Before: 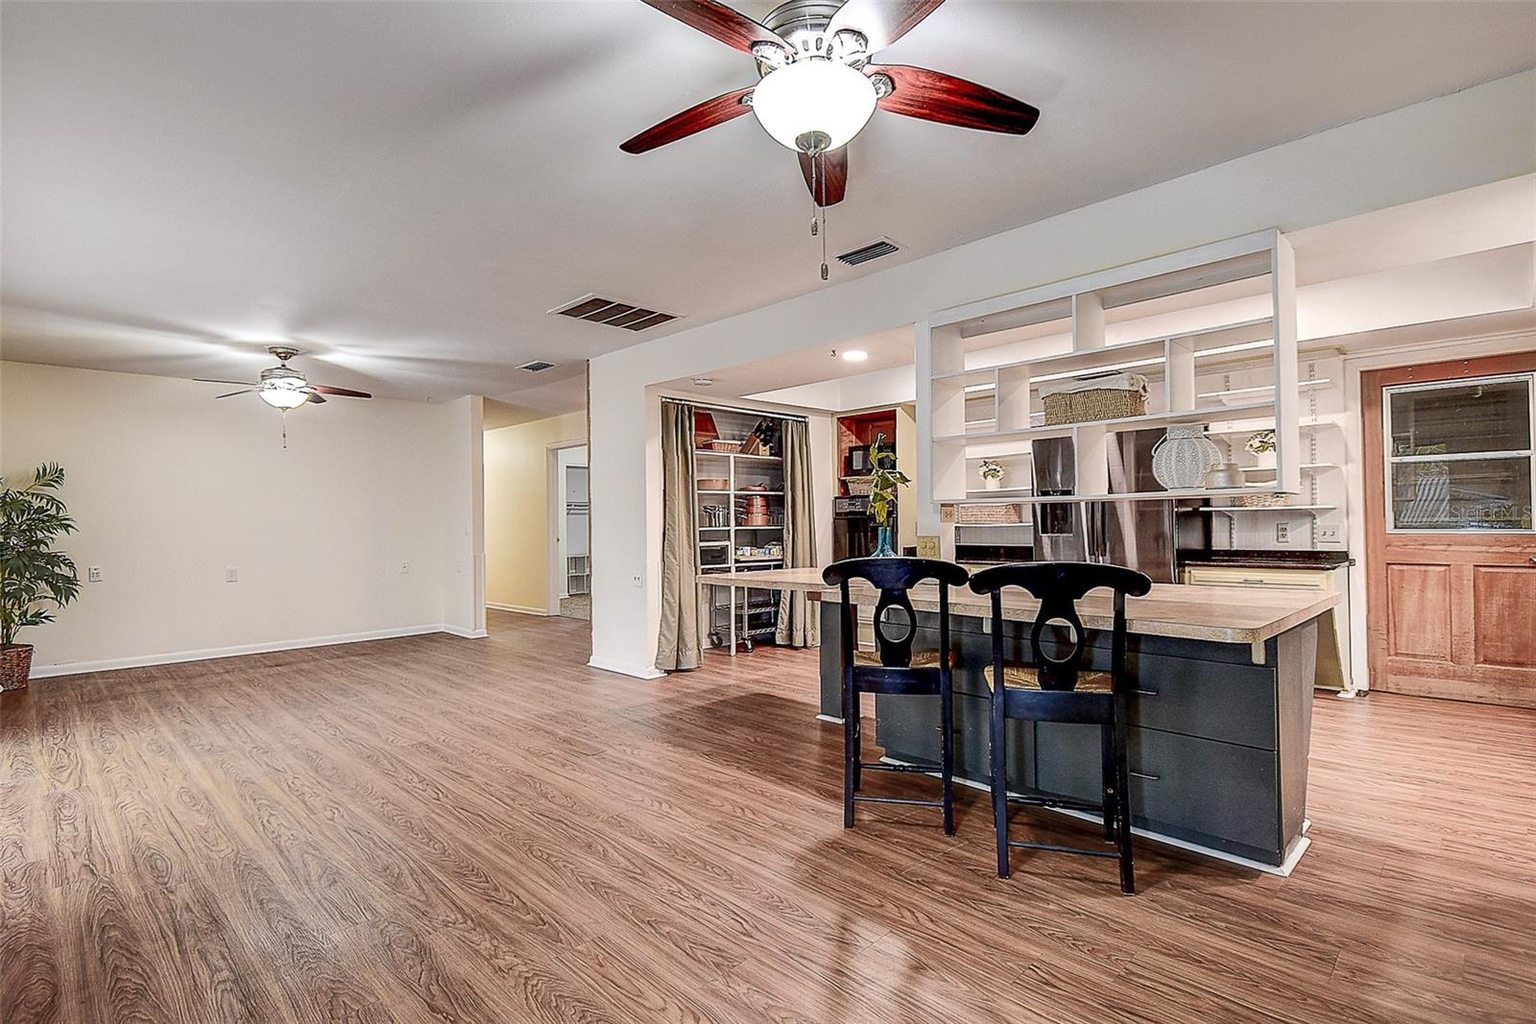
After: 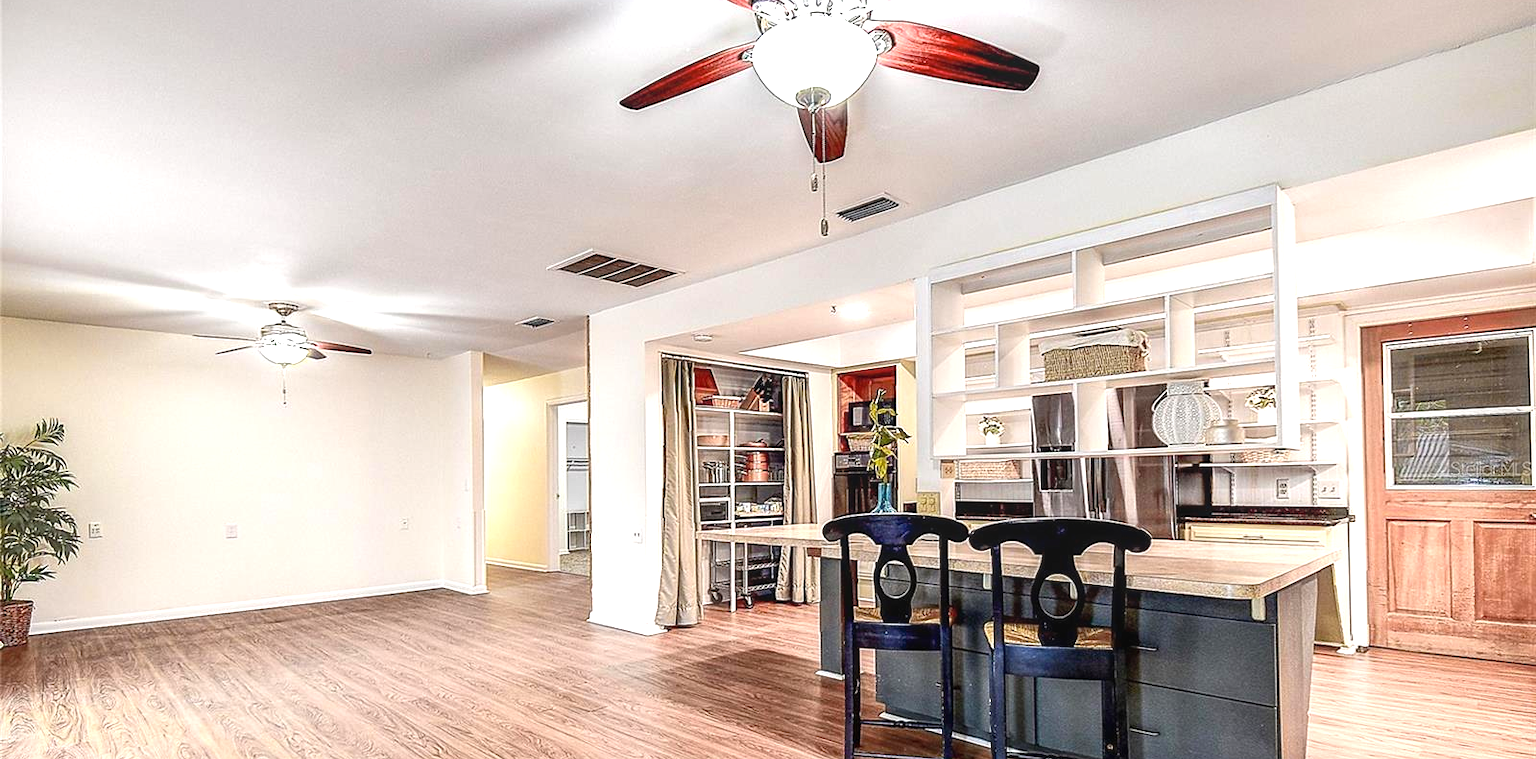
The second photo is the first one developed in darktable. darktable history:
crop: top 4.368%, bottom 21.447%
local contrast: detail 109%
exposure: black level correction 0.001, exposure 0.5 EV, compensate exposure bias true, compensate highlight preservation false
